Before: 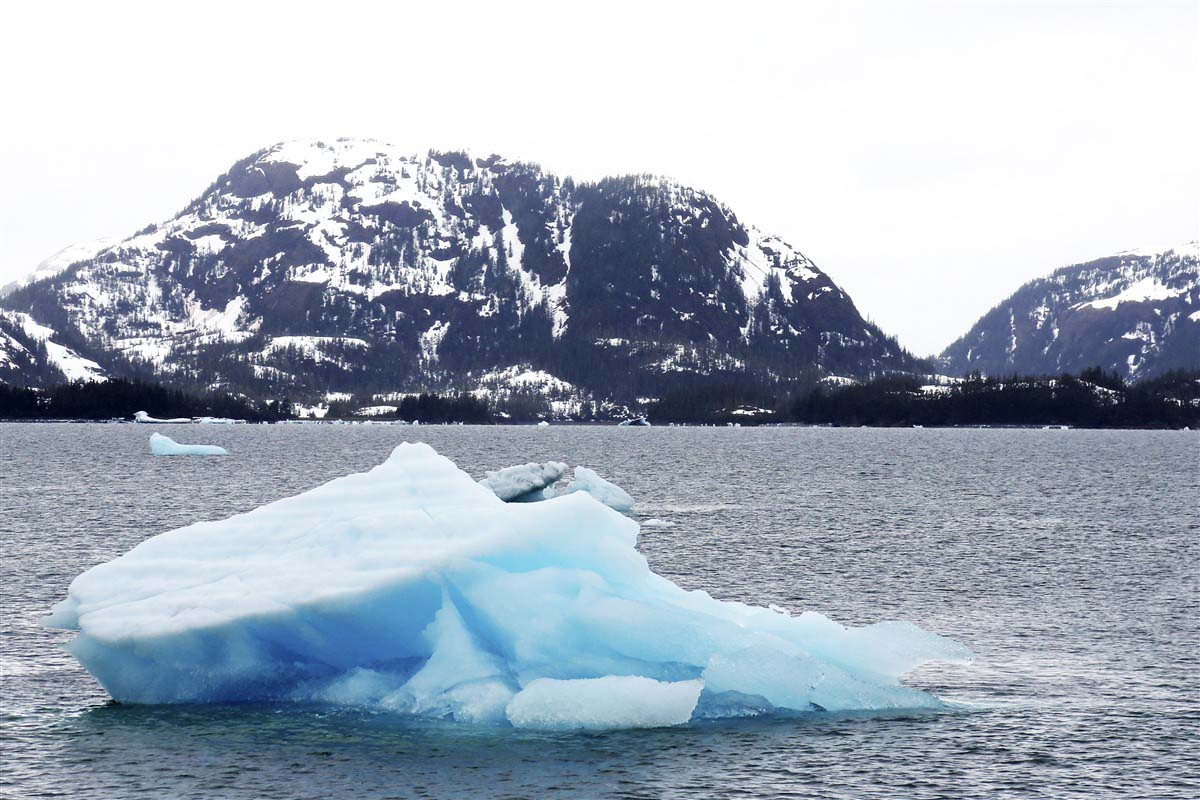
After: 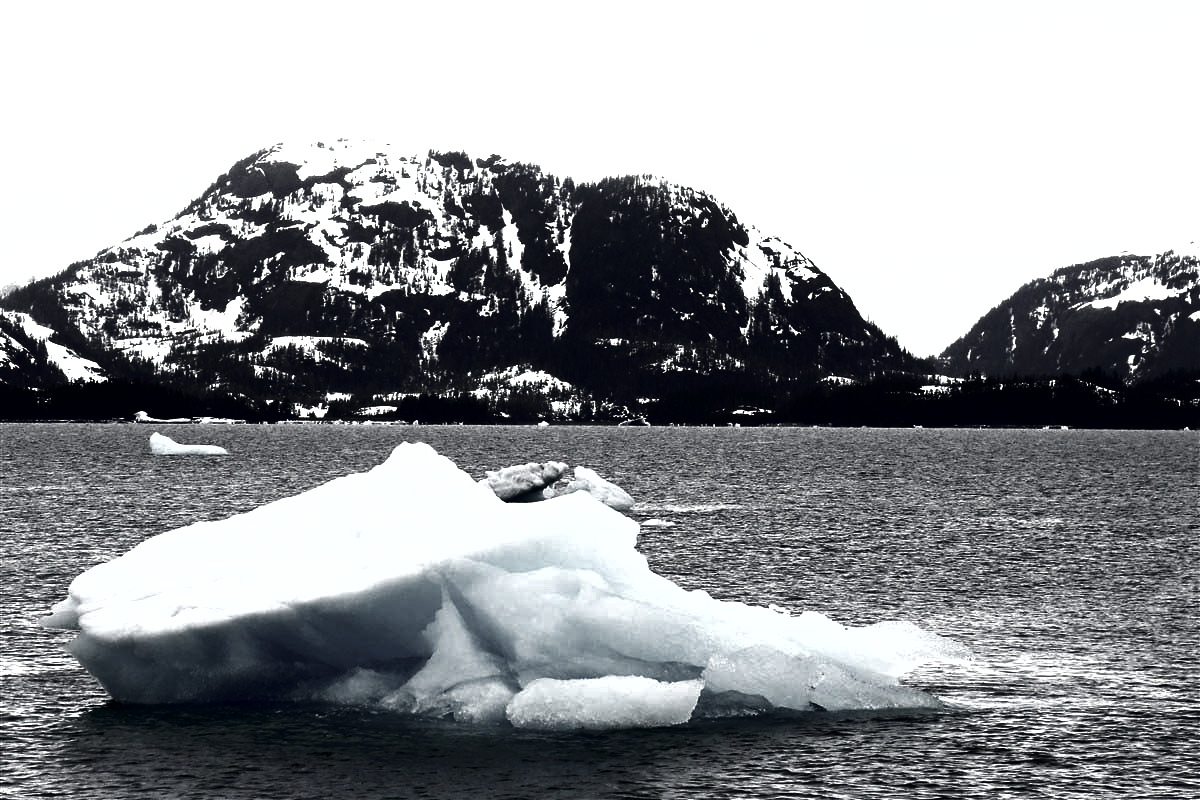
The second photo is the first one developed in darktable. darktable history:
shadows and highlights: radius 336.04, shadows 64.9, highlights 6.16, compress 88.11%, soften with gaussian
color zones: curves: ch1 [(0, 0.153) (0.143, 0.15) (0.286, 0.151) (0.429, 0.152) (0.571, 0.152) (0.714, 0.151) (0.857, 0.151) (1, 0.153)], mix 27.29%
contrast brightness saturation: brightness -1, saturation 0.985
exposure: exposure 0.567 EV, compensate highlight preservation false
